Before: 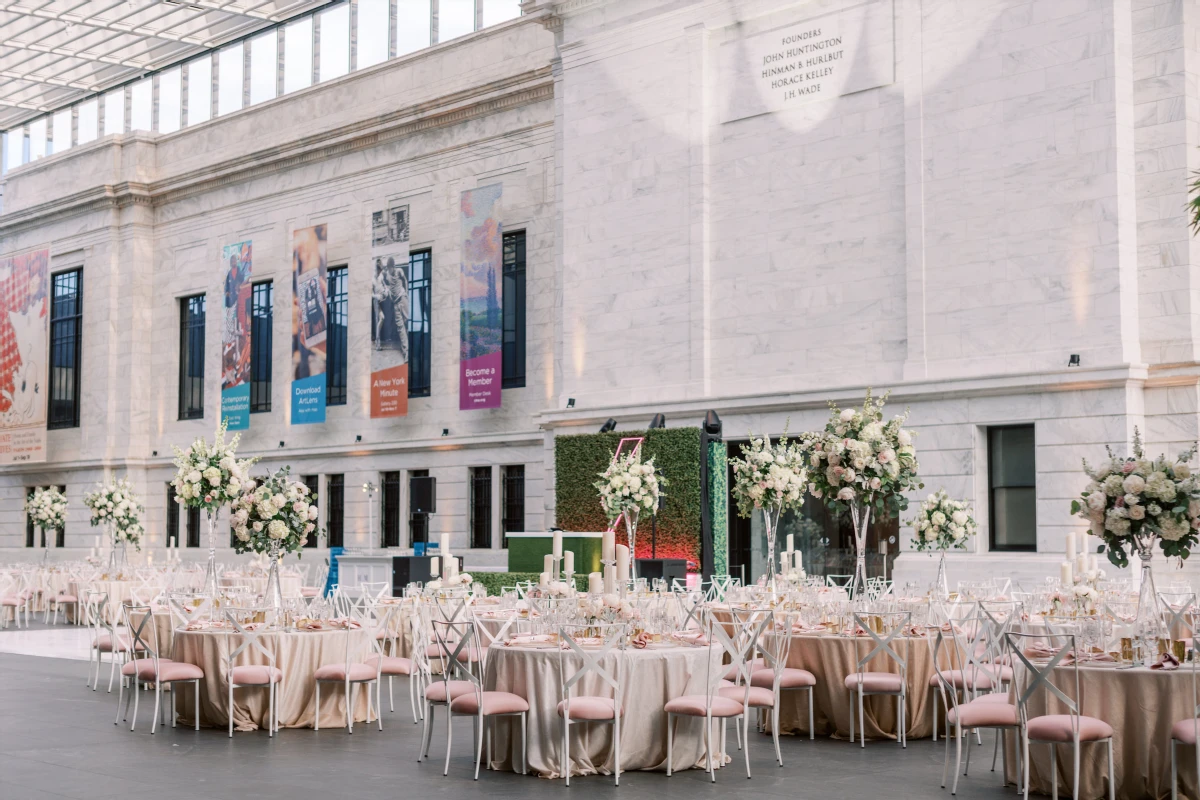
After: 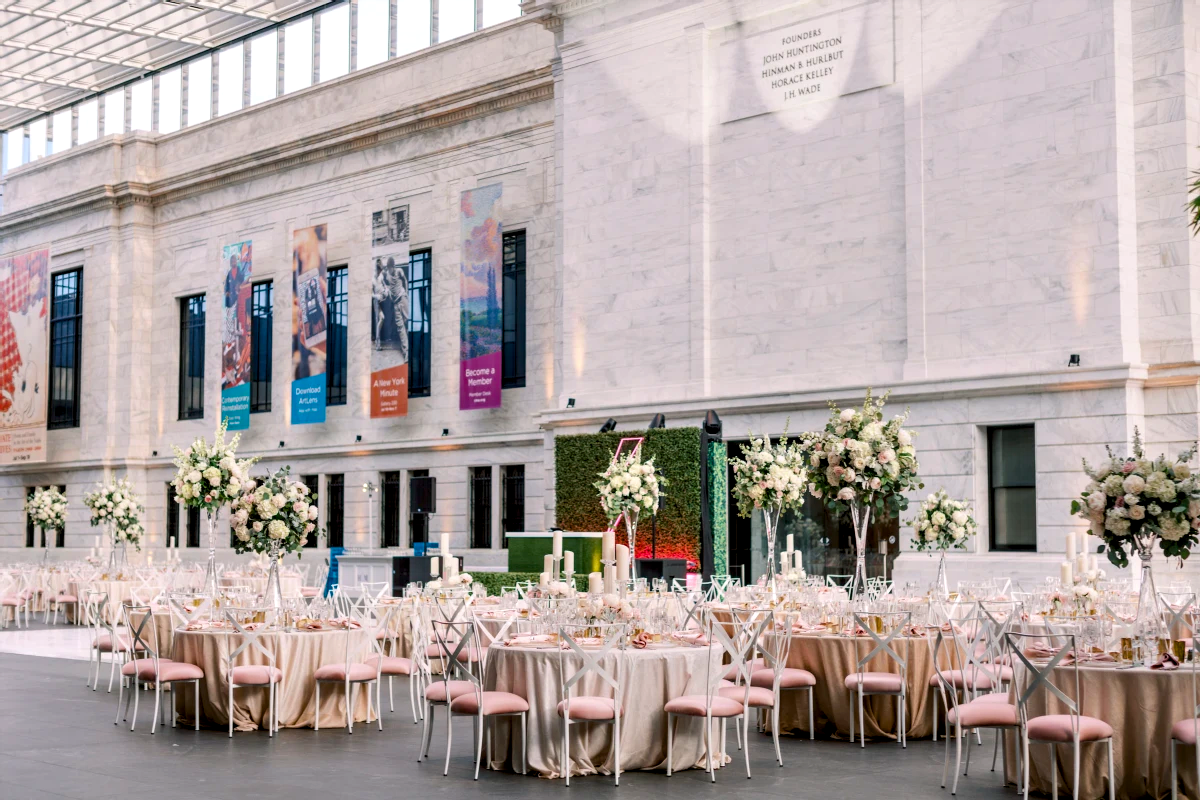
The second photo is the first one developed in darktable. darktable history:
contrast equalizer: y [[0.546, 0.552, 0.554, 0.554, 0.552, 0.546], [0.5 ×6], [0.5 ×6], [0 ×6], [0 ×6]]
color balance rgb: perceptual saturation grading › global saturation 30%, global vibrance 20%
